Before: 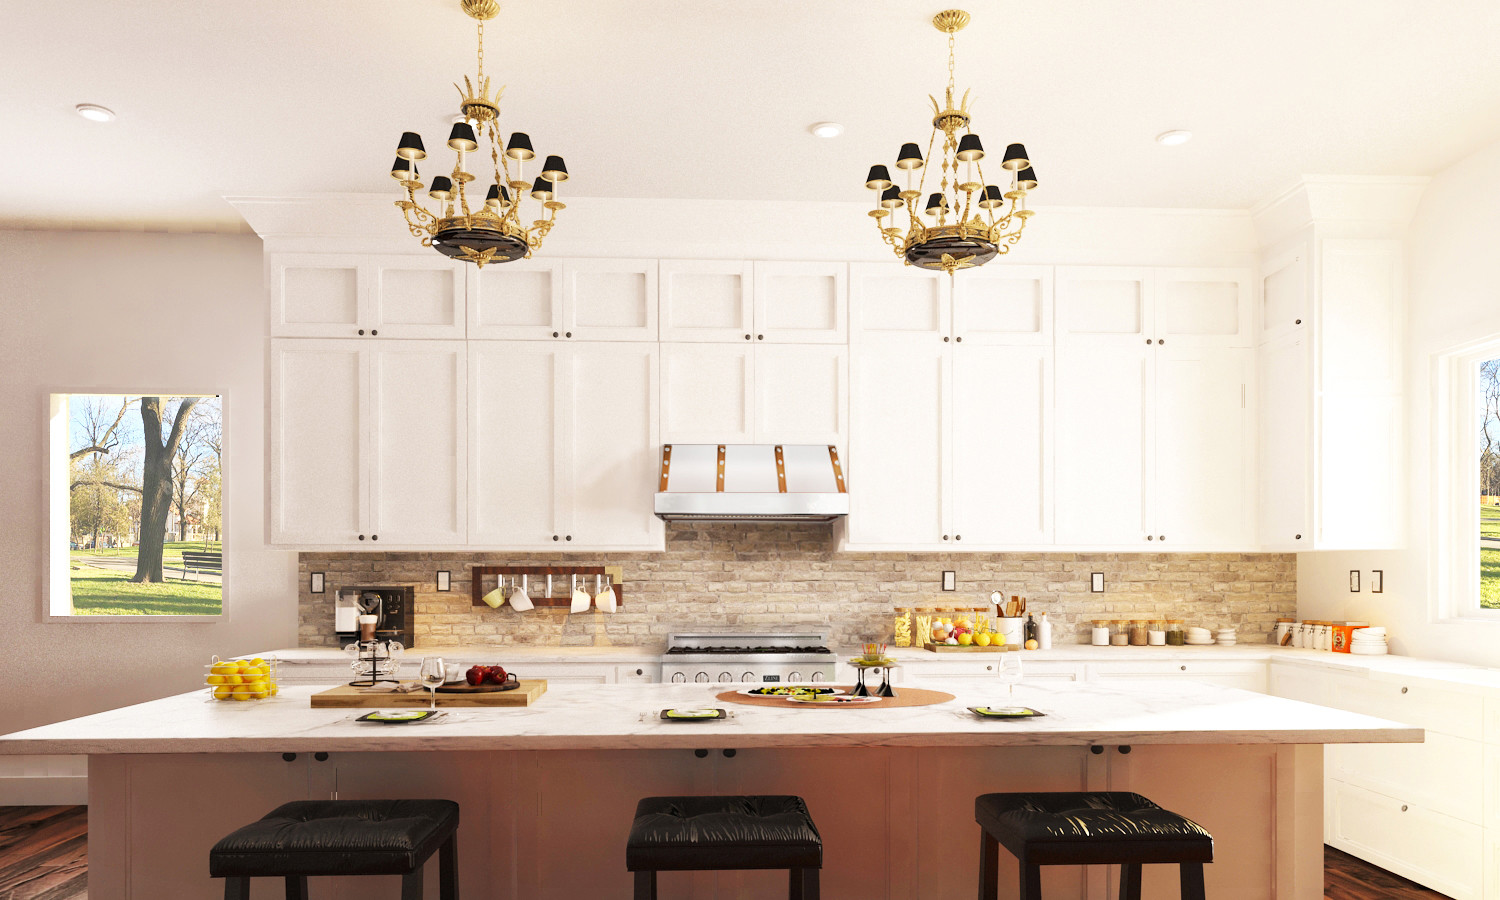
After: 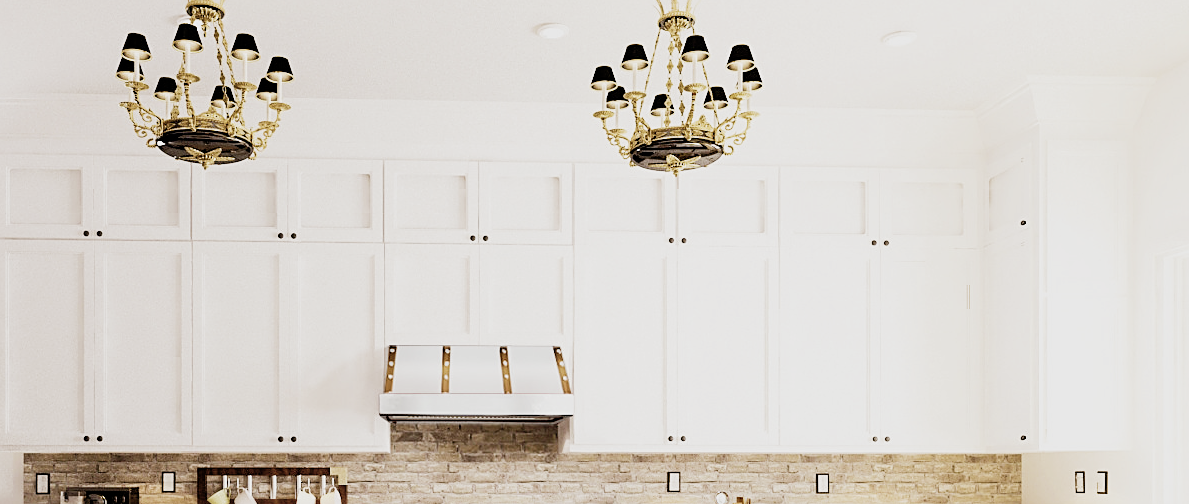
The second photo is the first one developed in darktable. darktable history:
crop: left 18.372%, top 11.097%, right 2.3%, bottom 32.813%
sharpen: on, module defaults
filmic rgb: black relative exposure -5.03 EV, white relative exposure 3.98 EV, hardness 2.88, contrast 1.401, highlights saturation mix -29.87%, preserve chrominance no, color science v4 (2020), contrast in shadows soft
shadows and highlights: shadows 42.74, highlights 8.16
velvia: strength 67.56%, mid-tones bias 0.976
